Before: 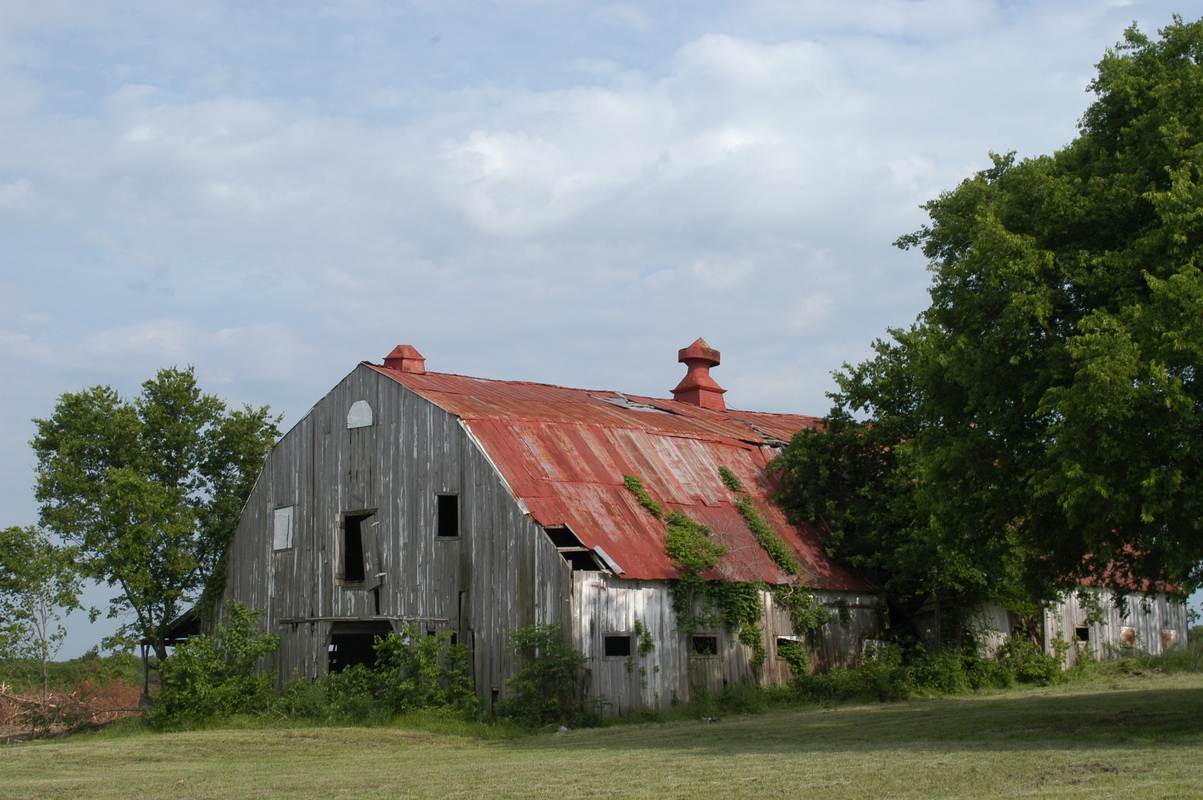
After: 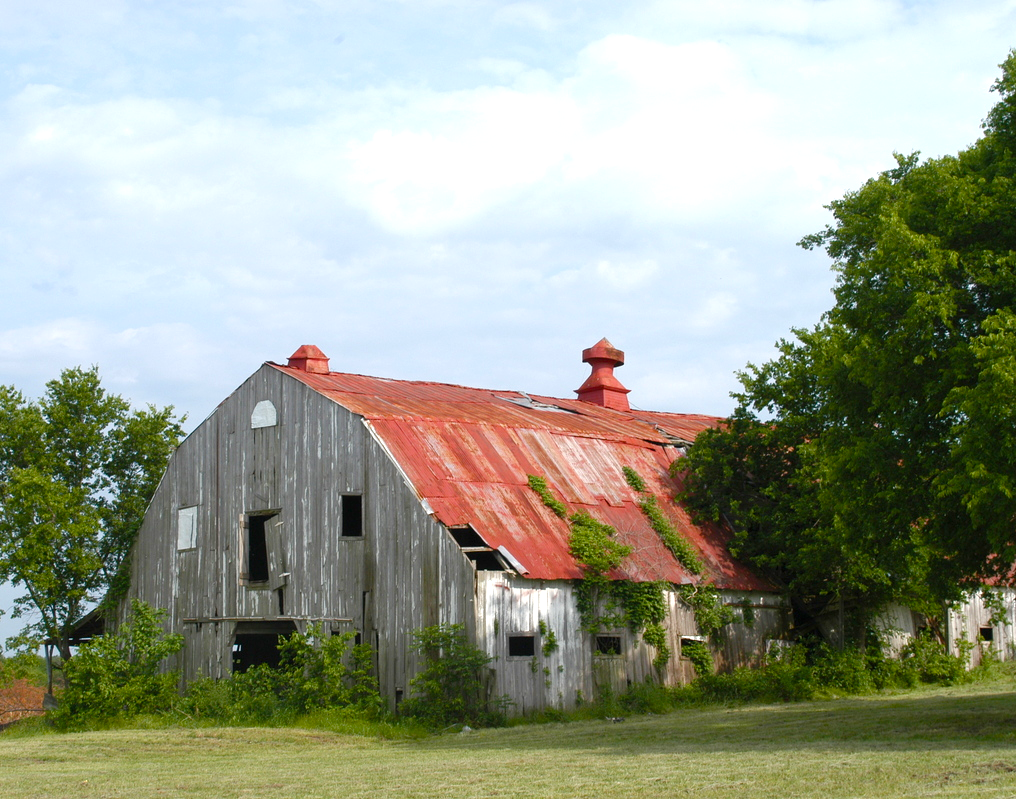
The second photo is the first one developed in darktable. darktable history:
color balance rgb: power › hue 71.92°, perceptual saturation grading › global saturation 20.746%, perceptual saturation grading › highlights -19.927%, perceptual saturation grading › shadows 29.576%, perceptual brilliance grading › global brilliance 1.663%, perceptual brilliance grading › highlights -3.643%
crop: left 8.034%, right 7.442%
exposure: exposure 0.757 EV, compensate exposure bias true, compensate highlight preservation false
